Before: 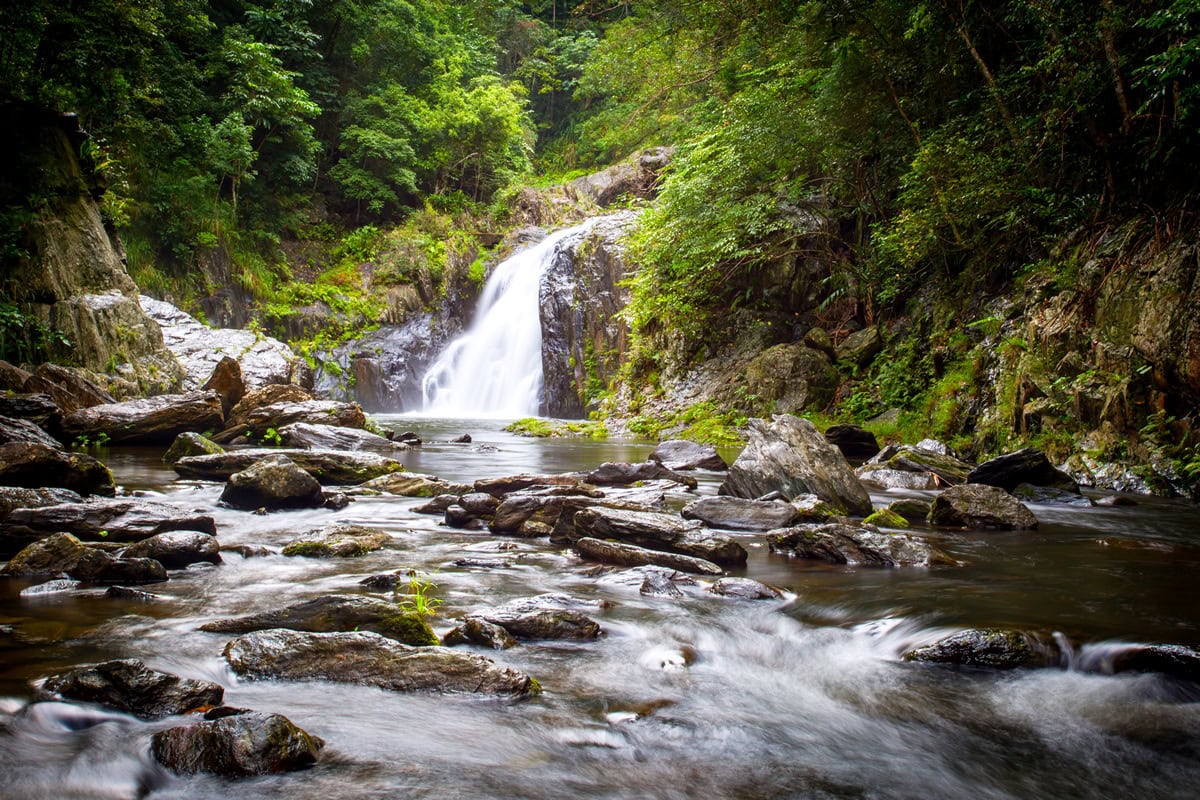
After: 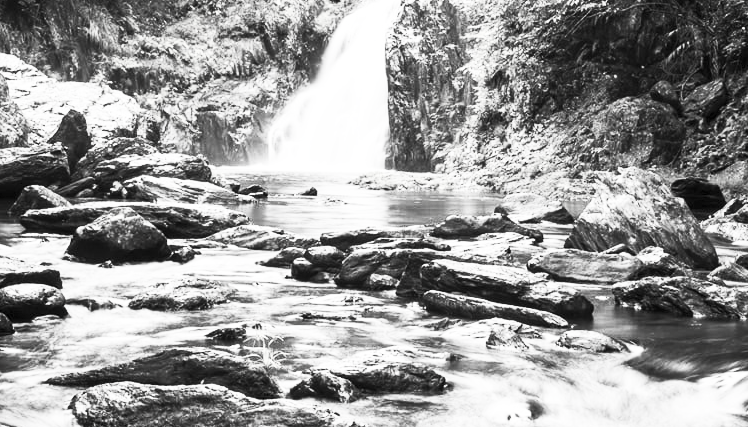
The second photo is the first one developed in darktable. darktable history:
crop: left 12.871%, top 30.95%, right 24.761%, bottom 15.571%
contrast brightness saturation: contrast 0.532, brightness 0.469, saturation -0.989
